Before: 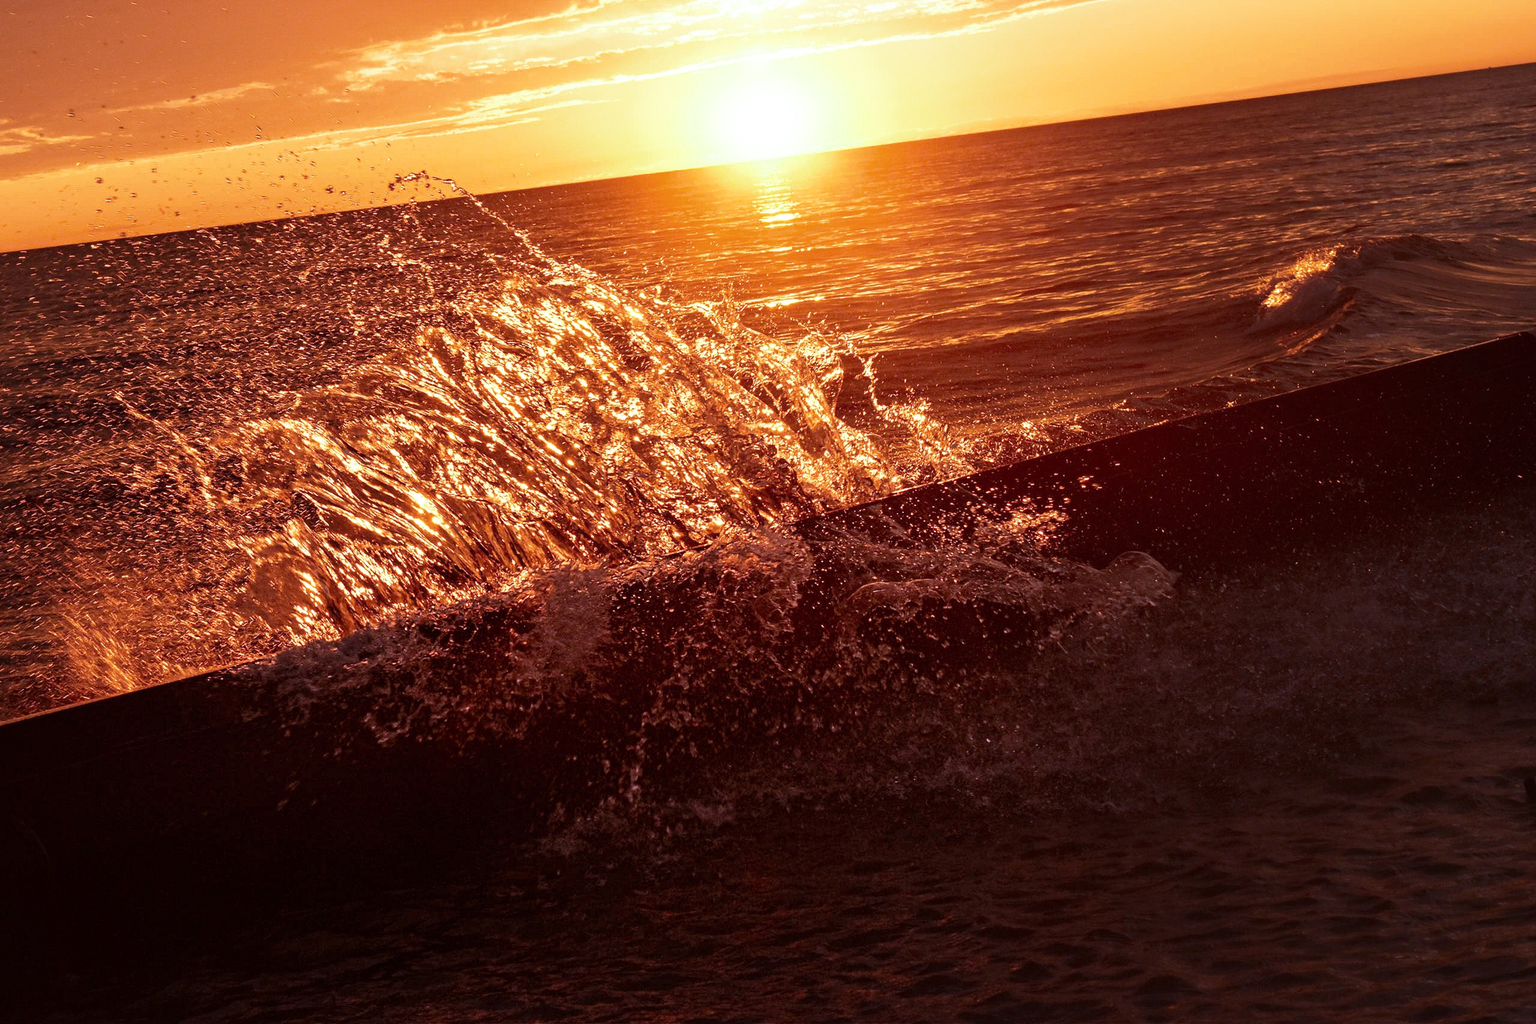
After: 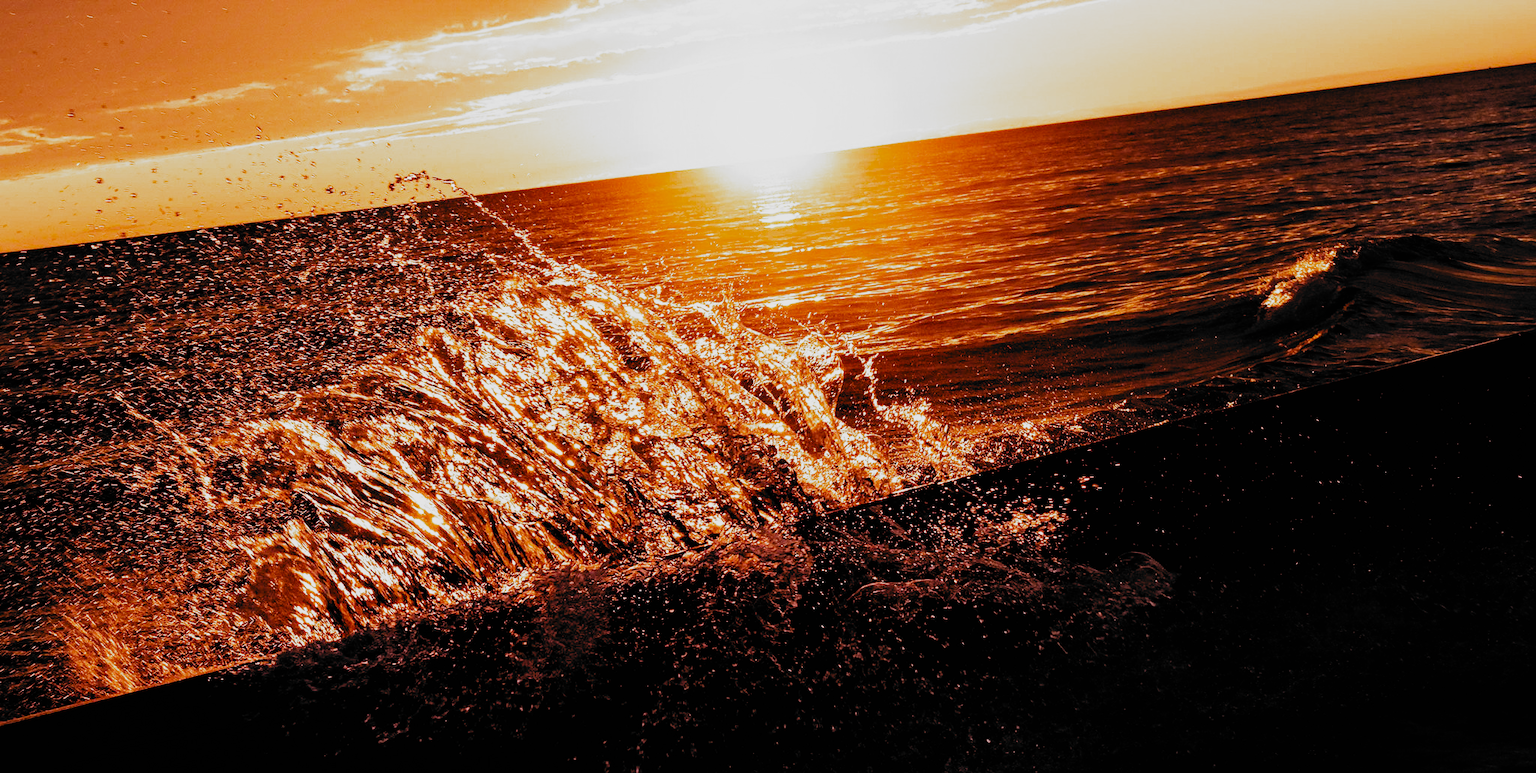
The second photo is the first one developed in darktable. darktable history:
crop: bottom 24.473%
filmic rgb: black relative exposure -5.04 EV, white relative exposure 3.96 EV, threshold 3.06 EV, hardness 2.89, contrast 1.299, highlights saturation mix -29.51%, add noise in highlights 0.001, preserve chrominance no, color science v3 (2019), use custom middle-gray values true, contrast in highlights soft, enable highlight reconstruction true
